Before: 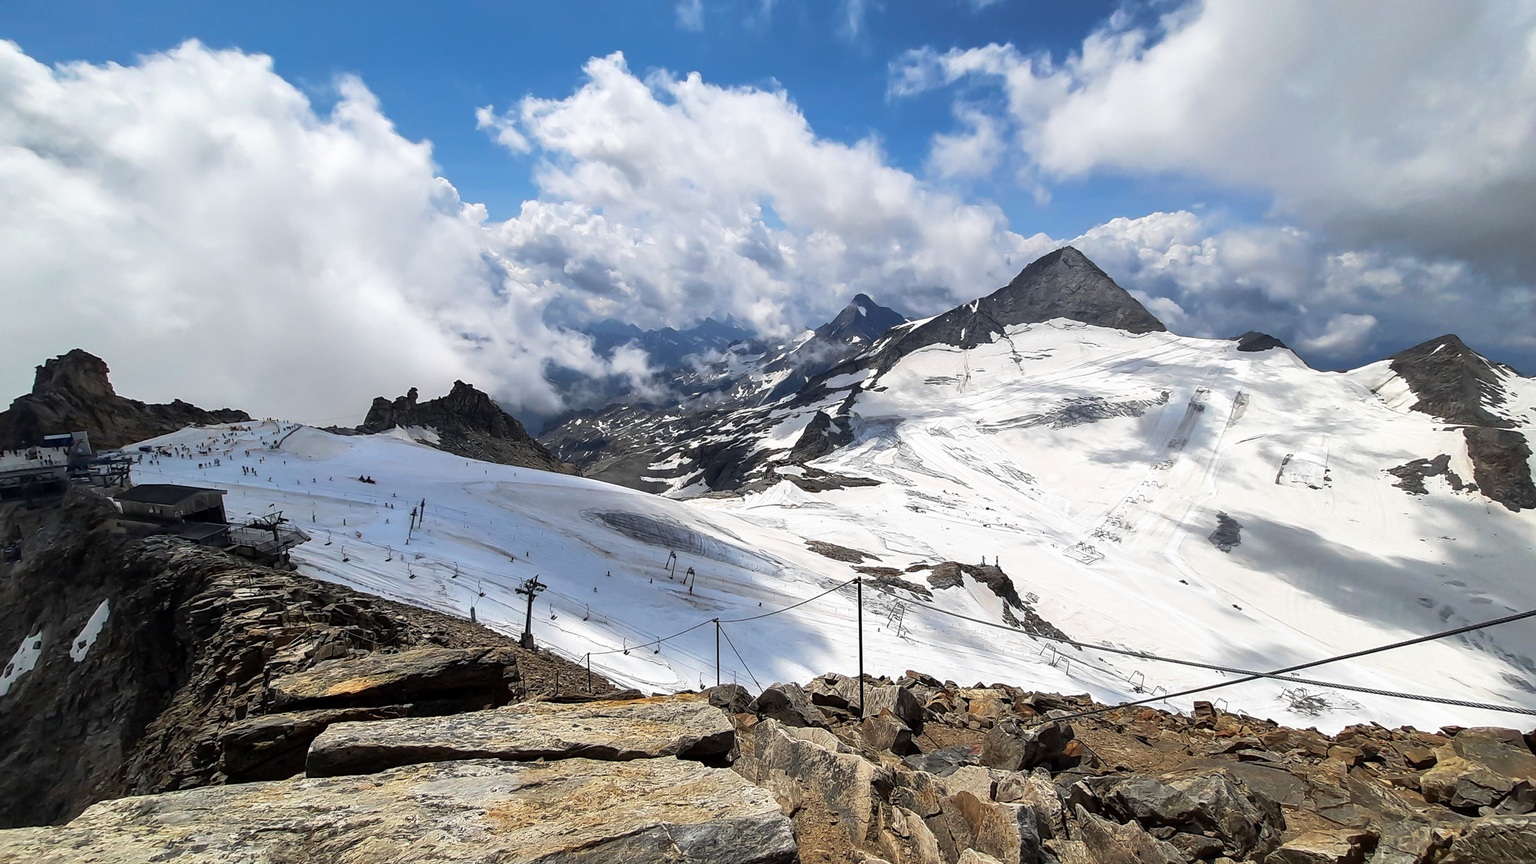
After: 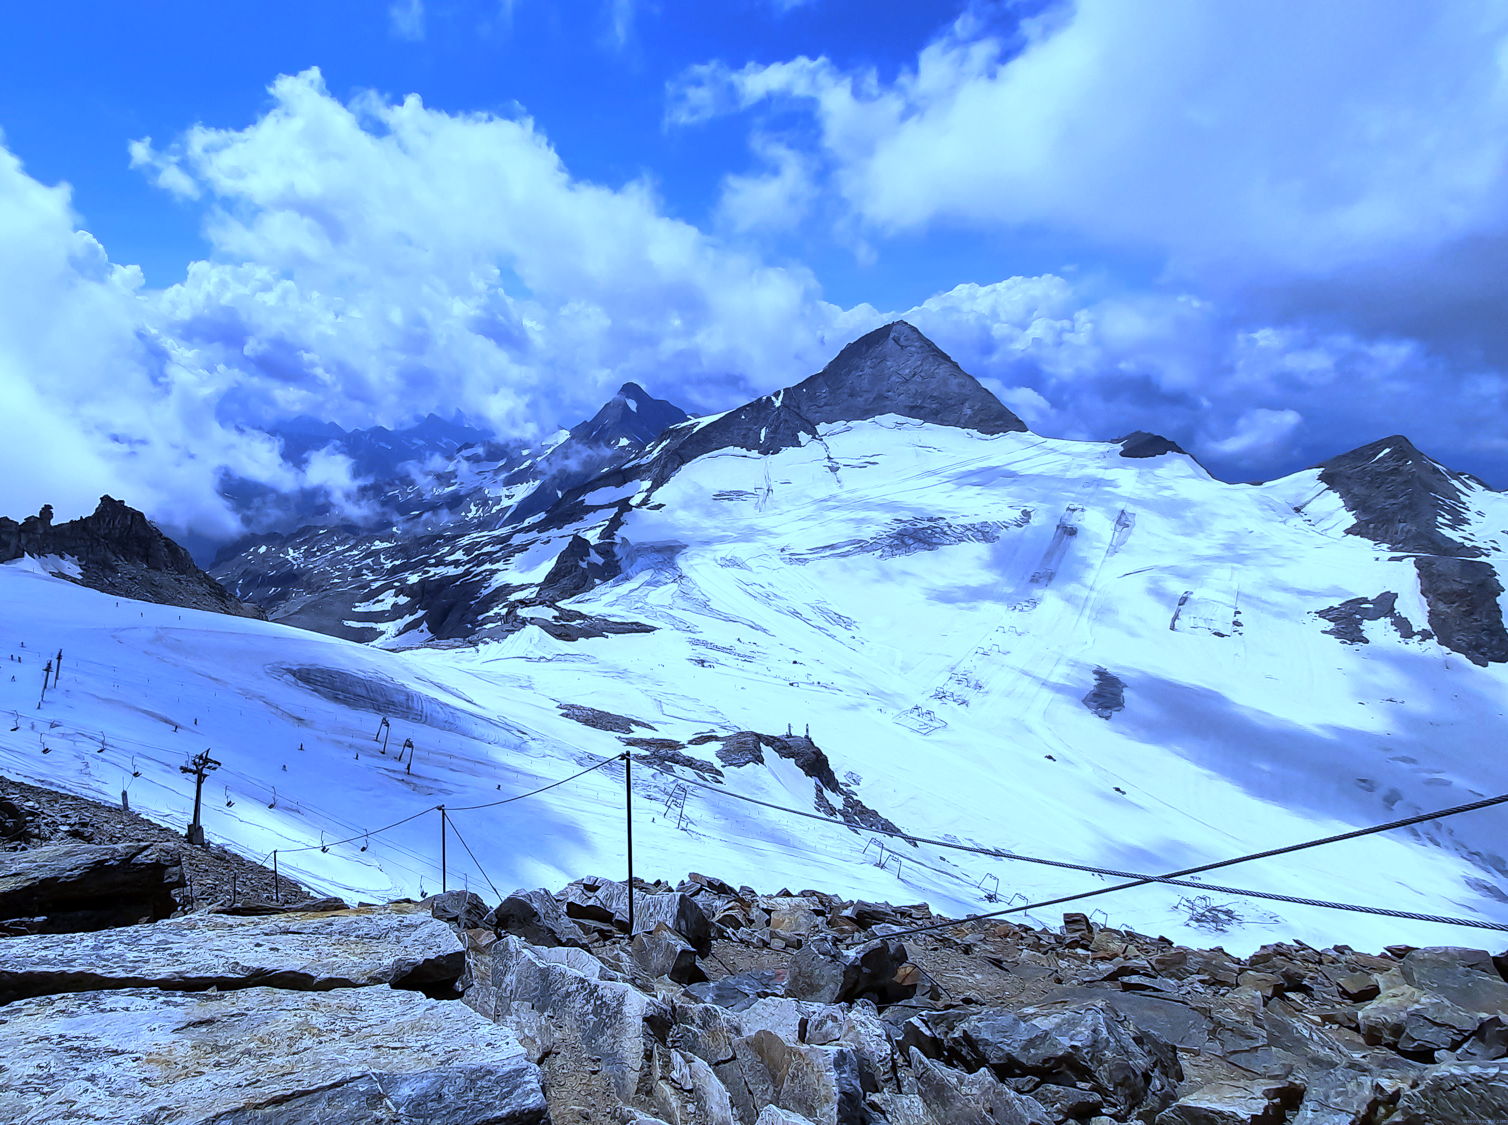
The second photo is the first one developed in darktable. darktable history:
white balance: red 0.766, blue 1.537
crop and rotate: left 24.6%
